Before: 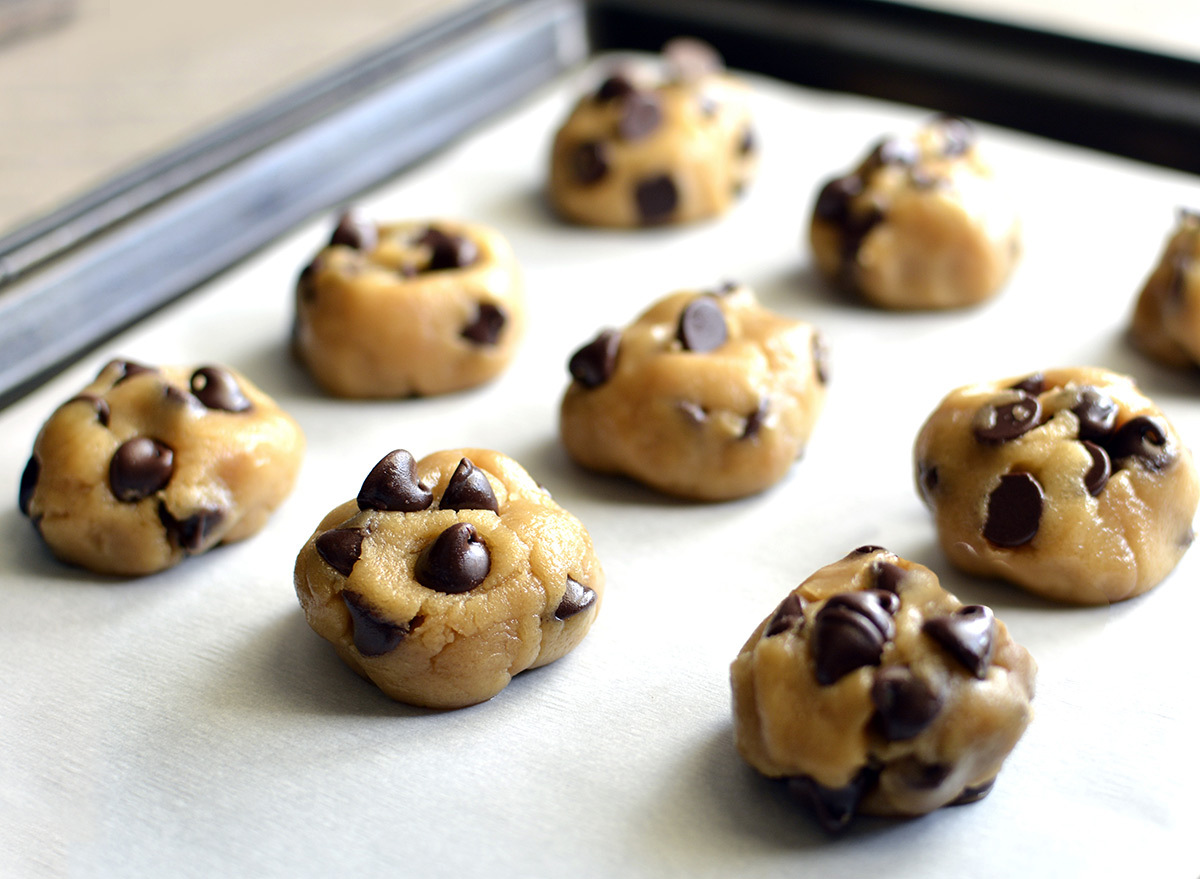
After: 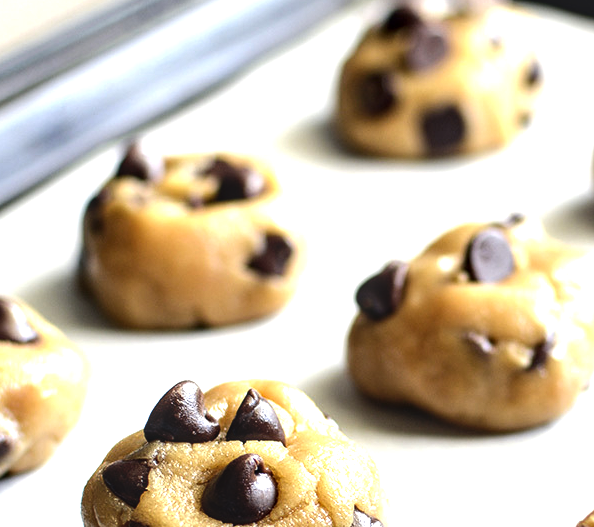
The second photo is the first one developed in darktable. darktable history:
local contrast: detail 130%
tone equalizer: -8 EV -0.778 EV, -7 EV -0.713 EV, -6 EV -0.608 EV, -5 EV -0.396 EV, -3 EV 0.398 EV, -2 EV 0.6 EV, -1 EV 0.68 EV, +0 EV 0.771 EV, edges refinement/feathering 500, mask exposure compensation -1.57 EV, preserve details no
crop: left 17.782%, top 7.875%, right 32.645%, bottom 32.125%
